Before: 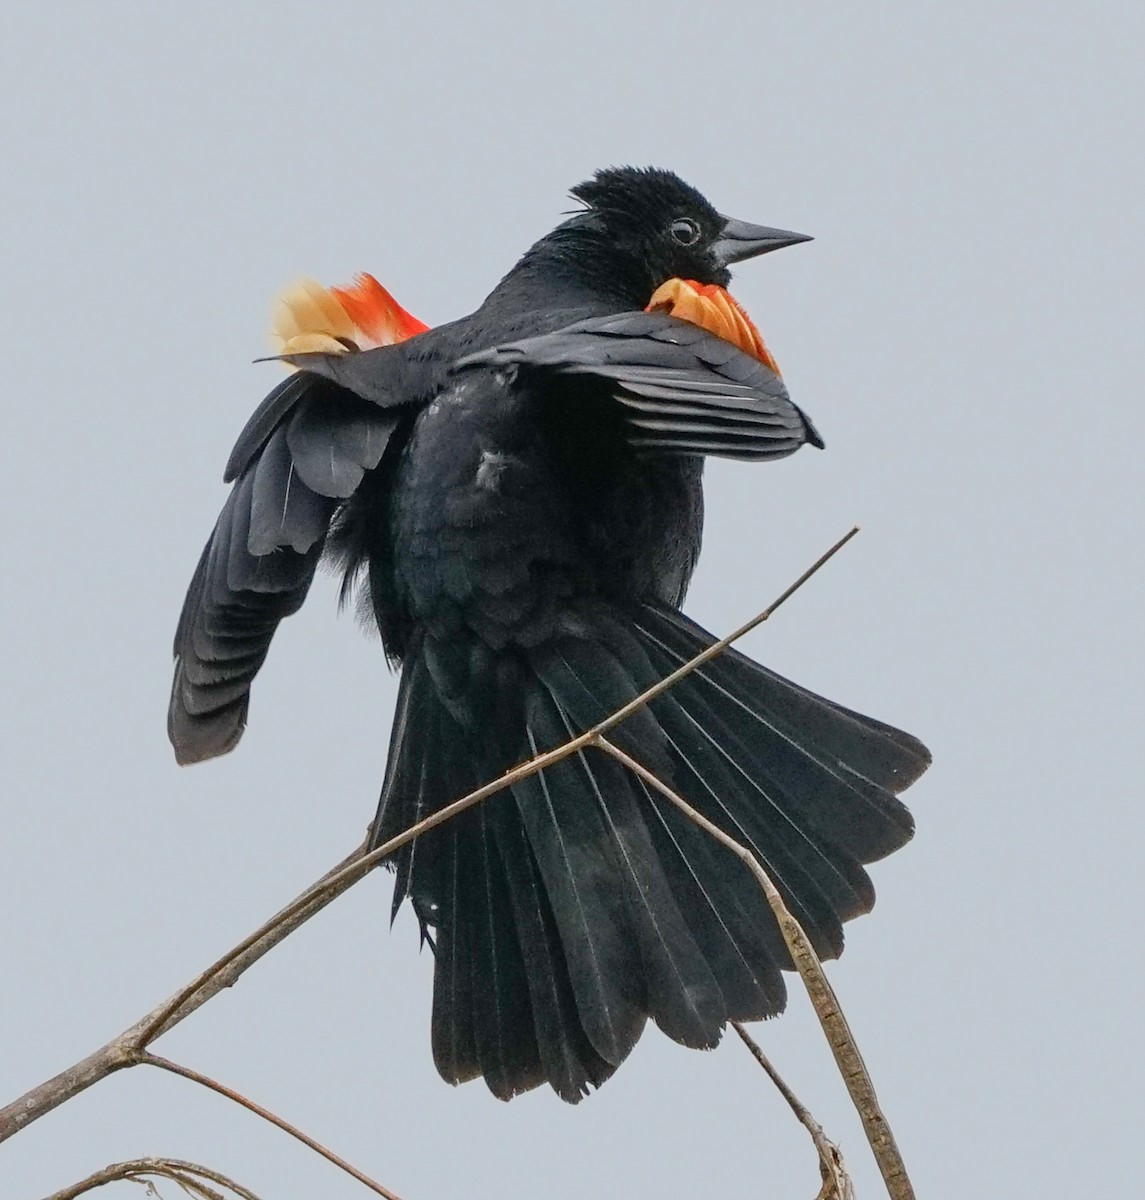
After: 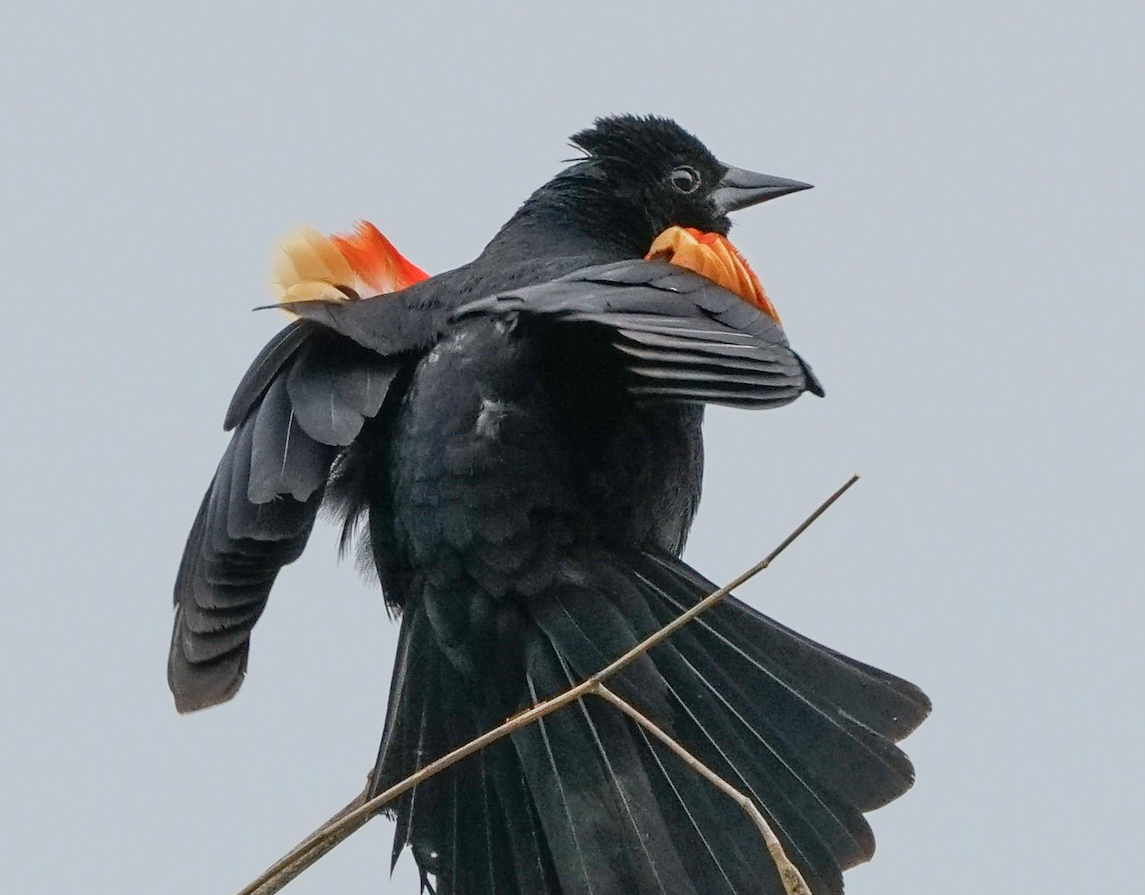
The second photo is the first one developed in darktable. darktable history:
crop: top 4.358%, bottom 21.012%
